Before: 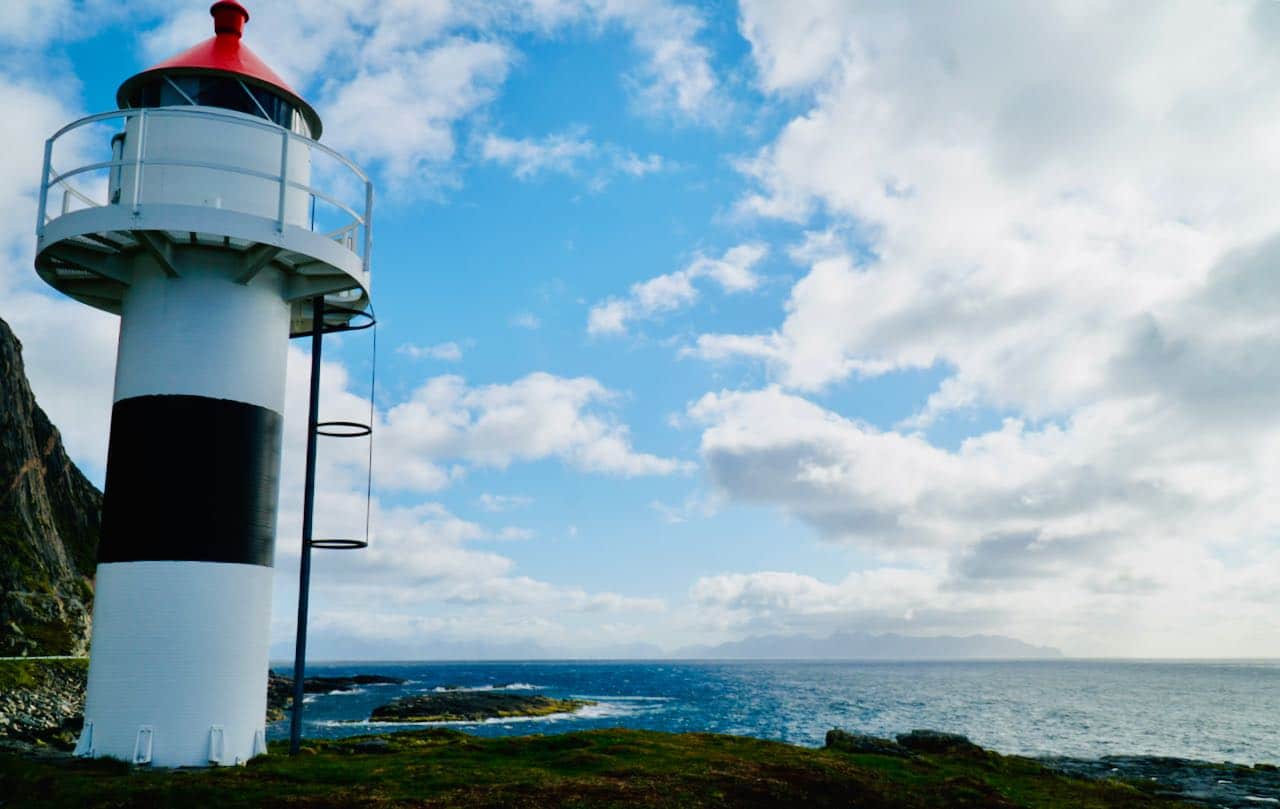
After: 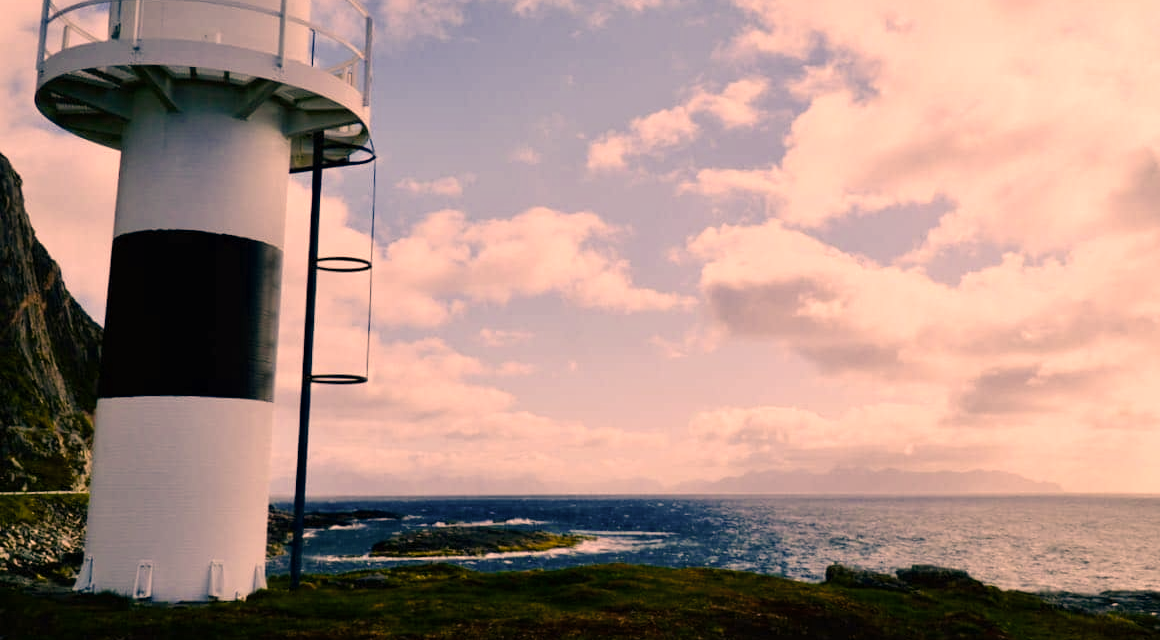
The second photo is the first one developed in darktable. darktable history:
crop: top 20.498%, right 9.368%, bottom 0.303%
color balance rgb: perceptual saturation grading › global saturation 15.765%, perceptual saturation grading › highlights -19.34%, perceptual saturation grading › shadows 19.361%, saturation formula JzAzBz (2021)
color correction: highlights a* 39.23, highlights b* 39.83, saturation 0.695
